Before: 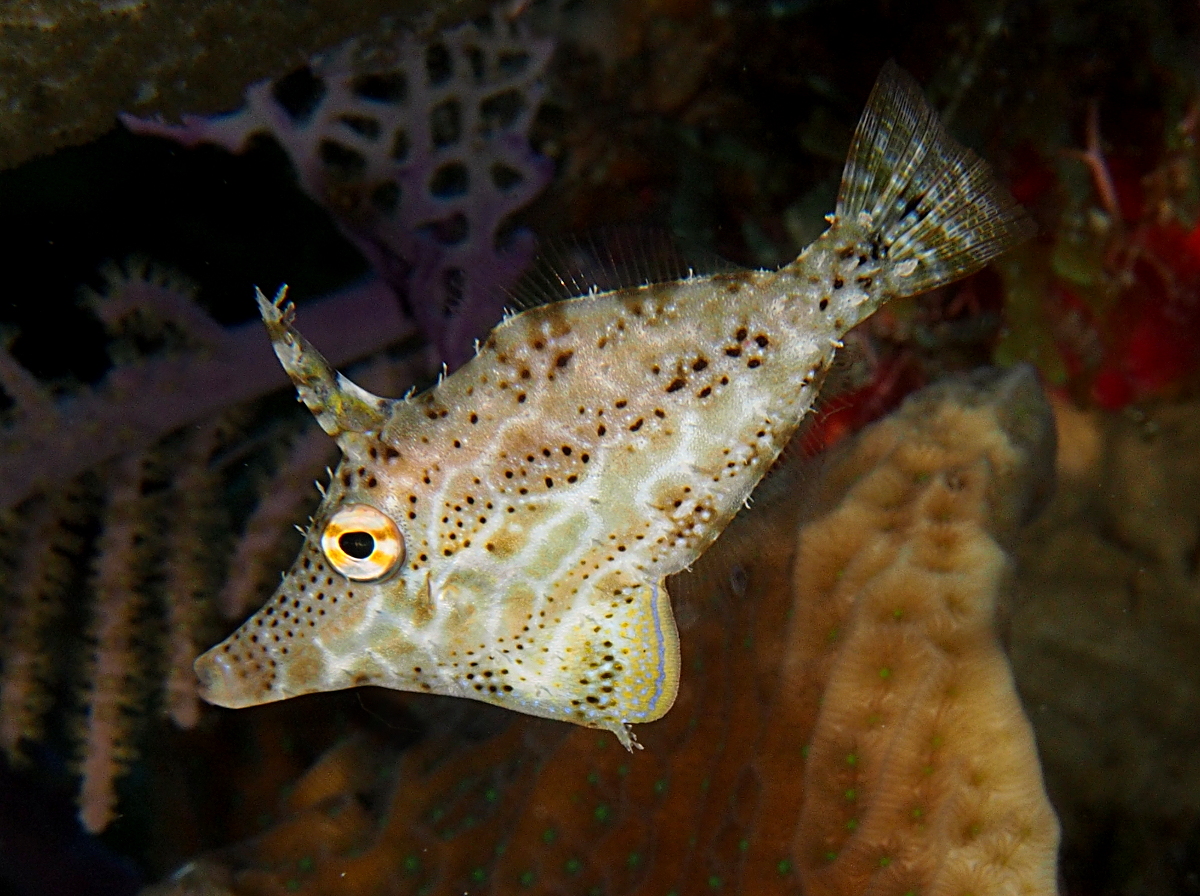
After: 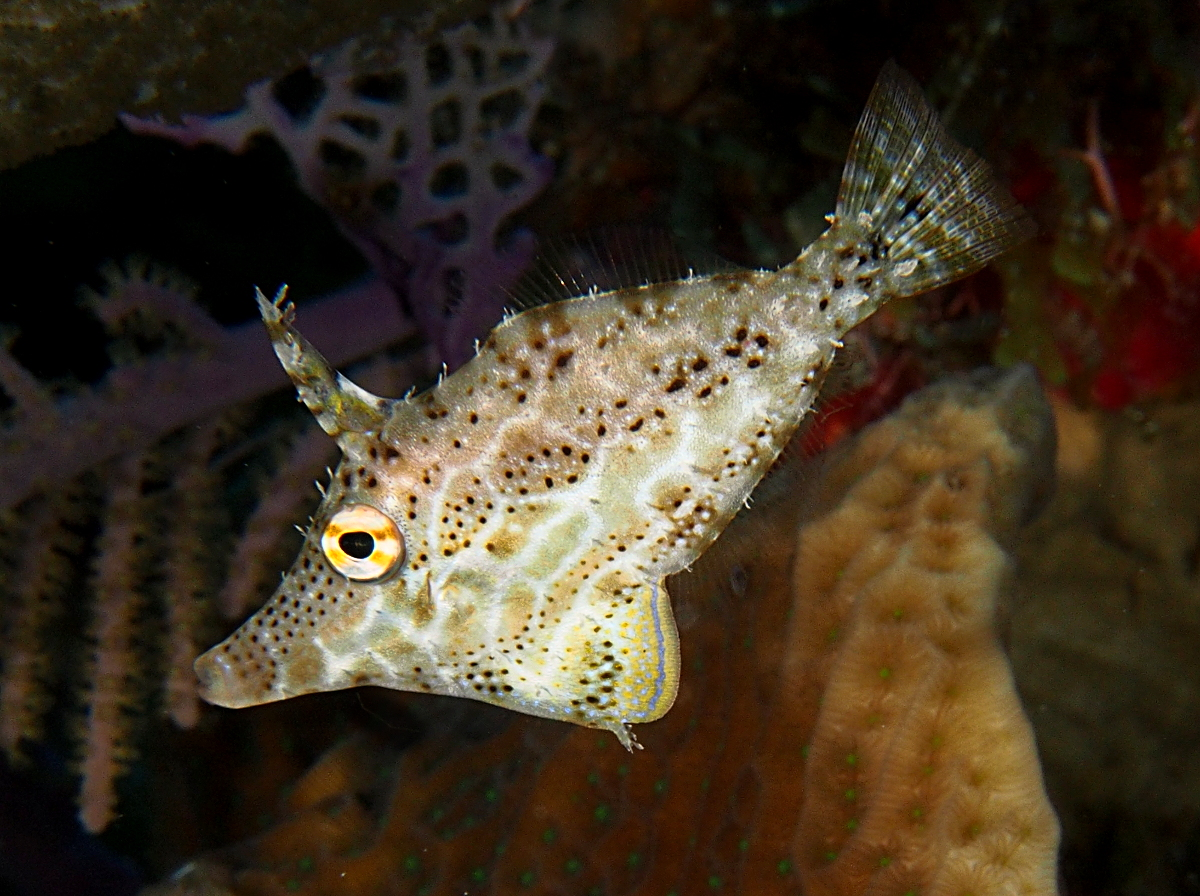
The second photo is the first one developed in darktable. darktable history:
base curve: curves: ch0 [(0, 0) (0.257, 0.25) (0.482, 0.586) (0.757, 0.871) (1, 1)]
